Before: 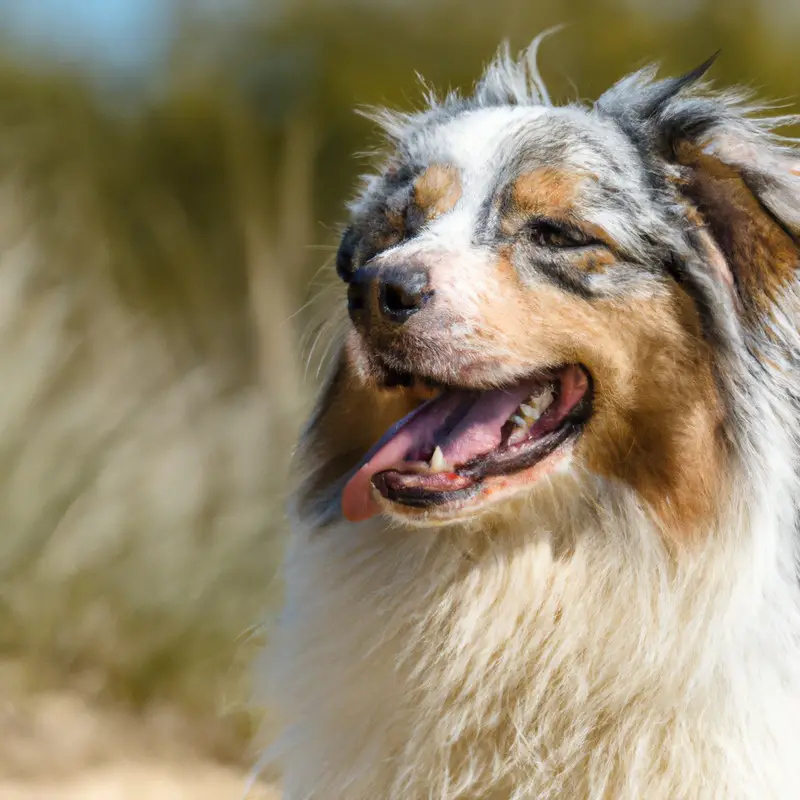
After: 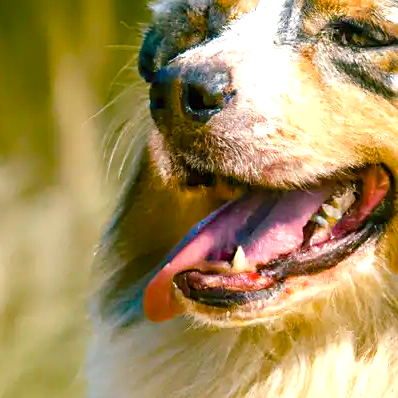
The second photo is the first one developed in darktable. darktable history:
crop: left 24.758%, top 25.036%, right 25.415%, bottom 25.165%
exposure: black level correction 0, exposure 0.697 EV, compensate exposure bias true, compensate highlight preservation false
sharpen: on, module defaults
color balance rgb: shadows lift › chroma 11.795%, shadows lift › hue 131.28°, highlights gain › chroma 2.004%, highlights gain › hue 74.03°, perceptual saturation grading › global saturation 20%, perceptual saturation grading › highlights -25.518%, perceptual saturation grading › shadows 49.766%, global vibrance 50.619%
